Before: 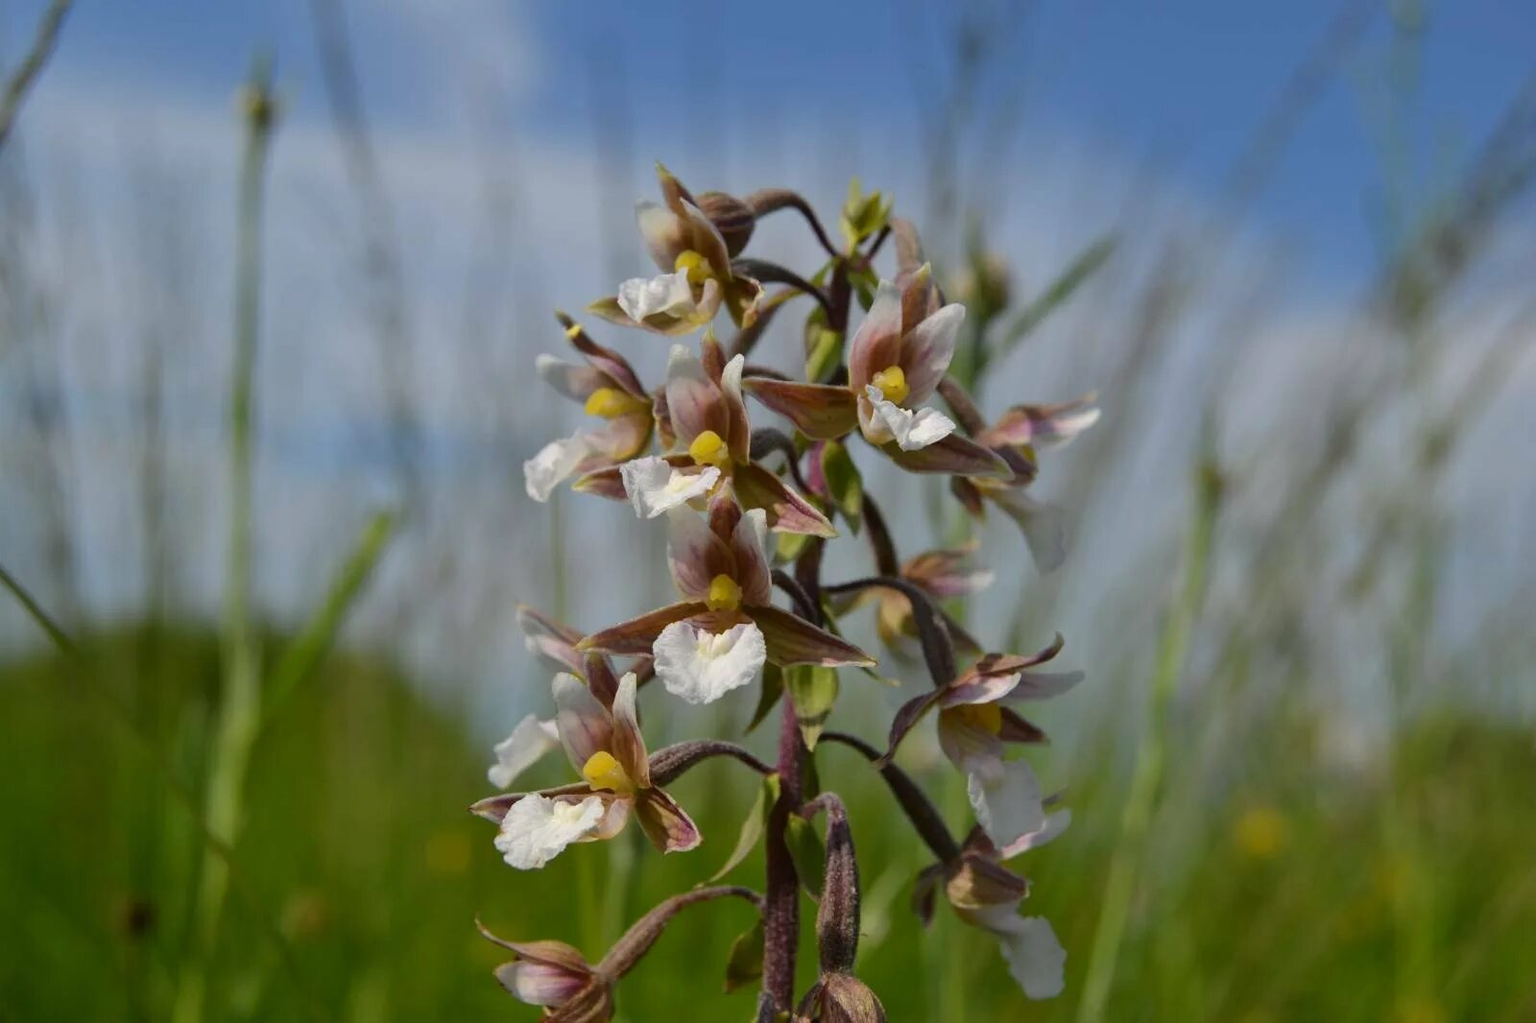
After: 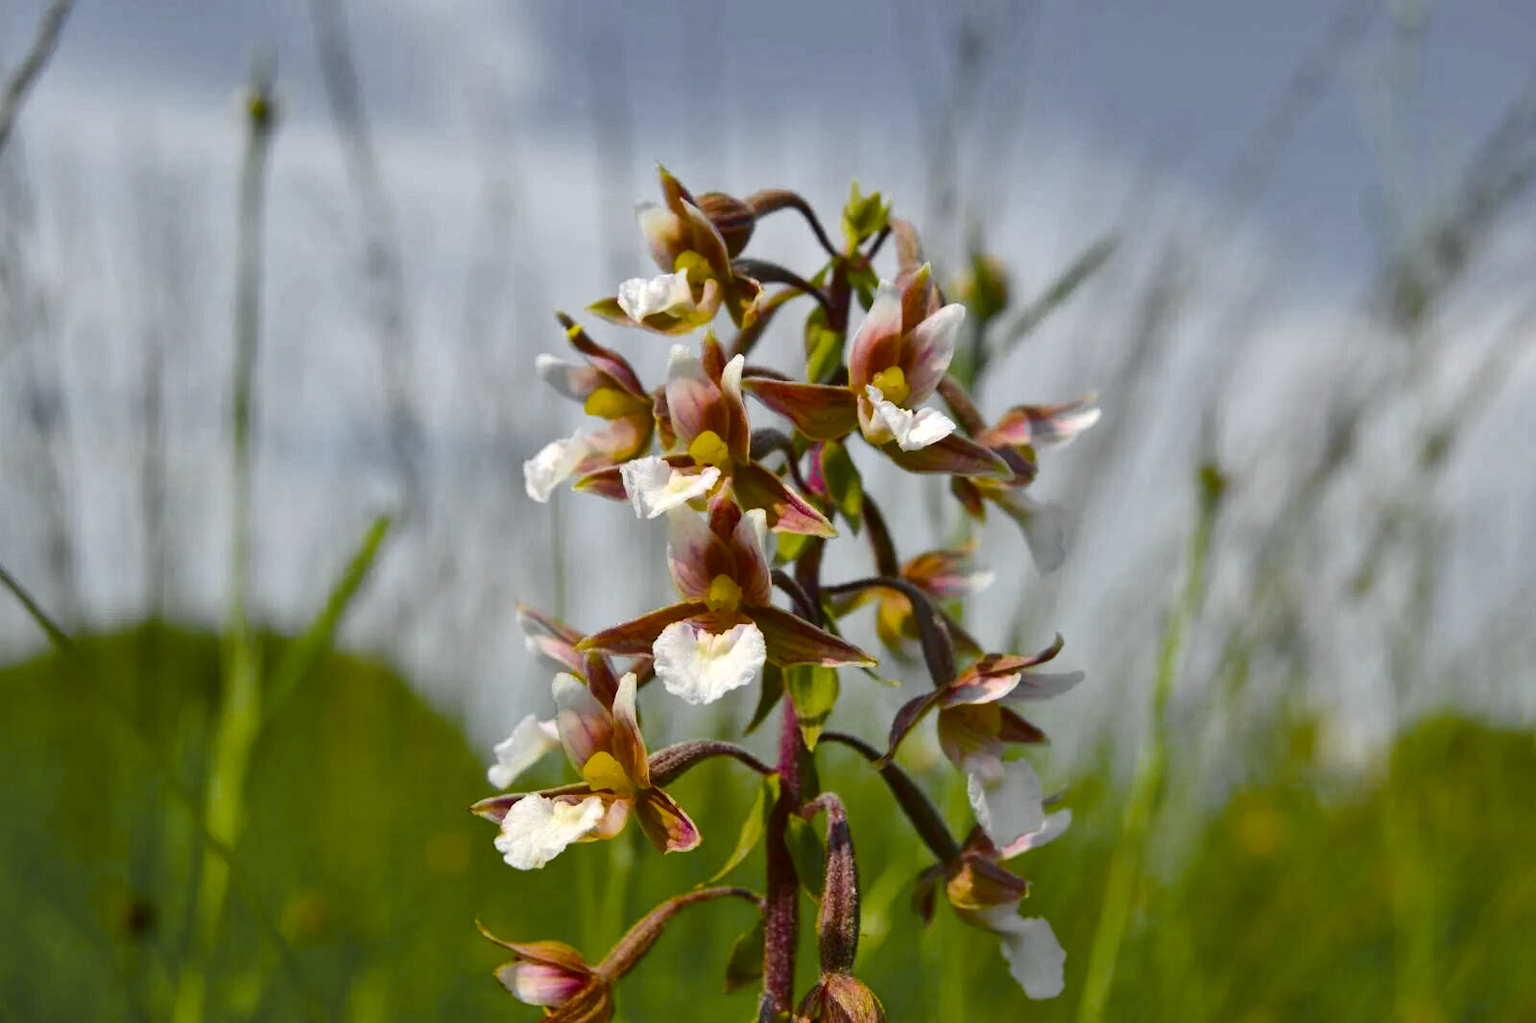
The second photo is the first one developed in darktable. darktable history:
exposure: exposure 0.6 EV, compensate highlight preservation false
shadows and highlights: low approximation 0.01, soften with gaussian
contrast brightness saturation: contrast 0.141
color balance rgb: linear chroma grading › global chroma 14.877%, perceptual saturation grading › global saturation 40.055%
color zones: curves: ch0 [(0.004, 0.388) (0.125, 0.392) (0.25, 0.404) (0.375, 0.5) (0.5, 0.5) (0.625, 0.5) (0.75, 0.5) (0.875, 0.5)]; ch1 [(0, 0.5) (0.125, 0.5) (0.25, 0.5) (0.375, 0.124) (0.524, 0.124) (0.645, 0.128) (0.789, 0.132) (0.914, 0.096) (0.998, 0.068)]
